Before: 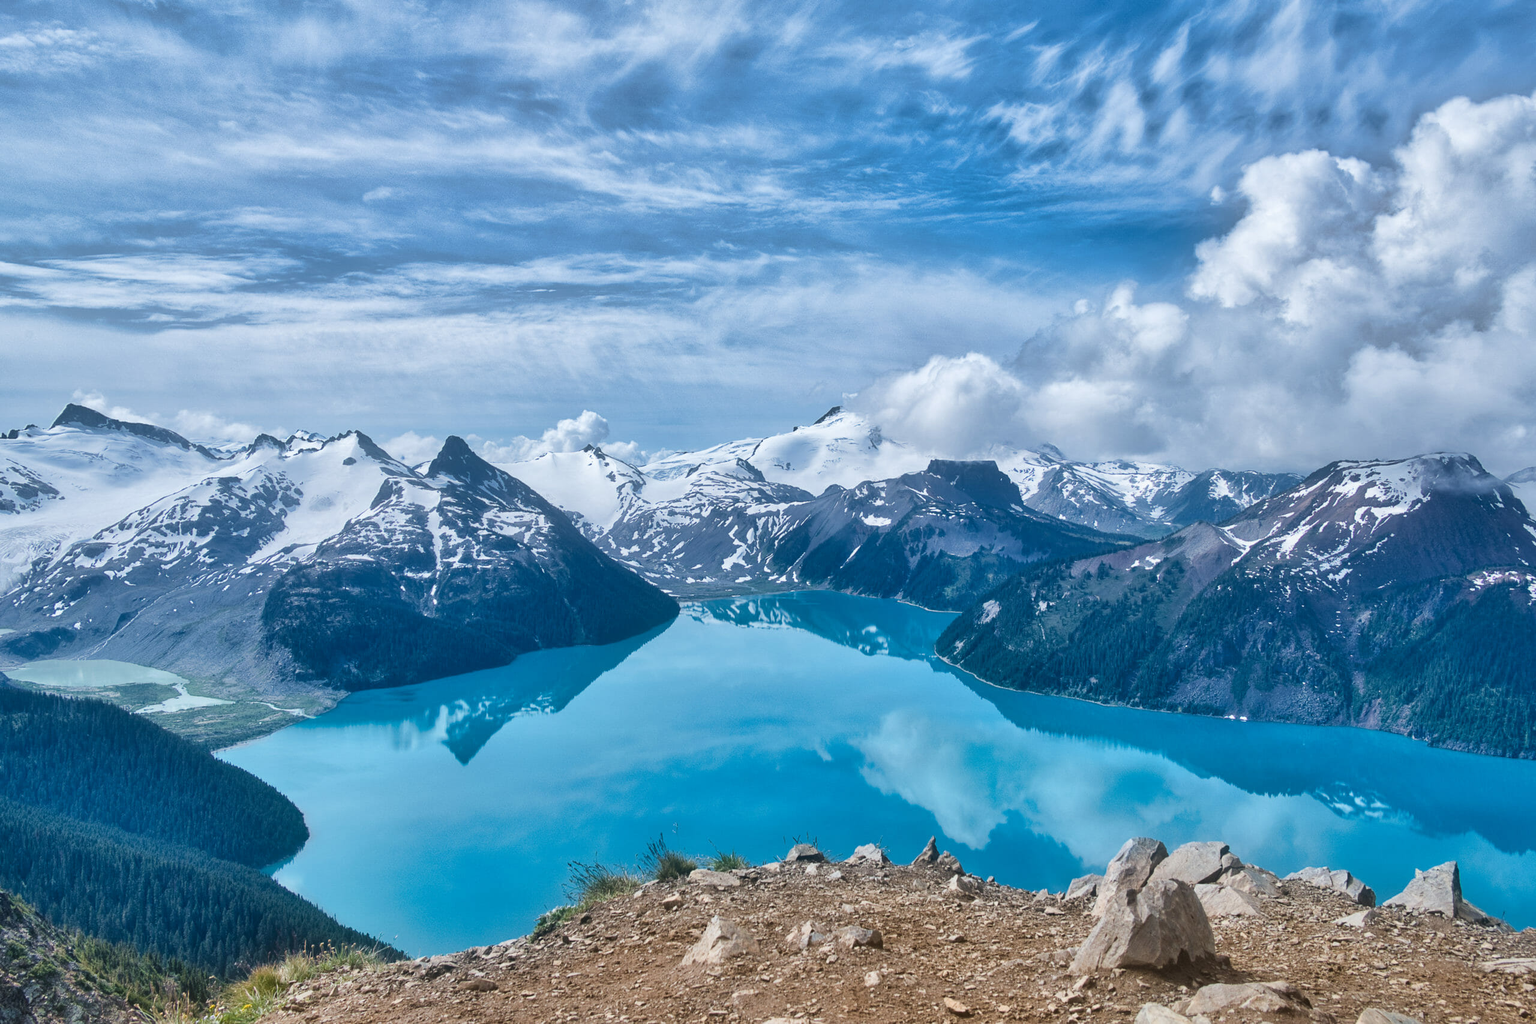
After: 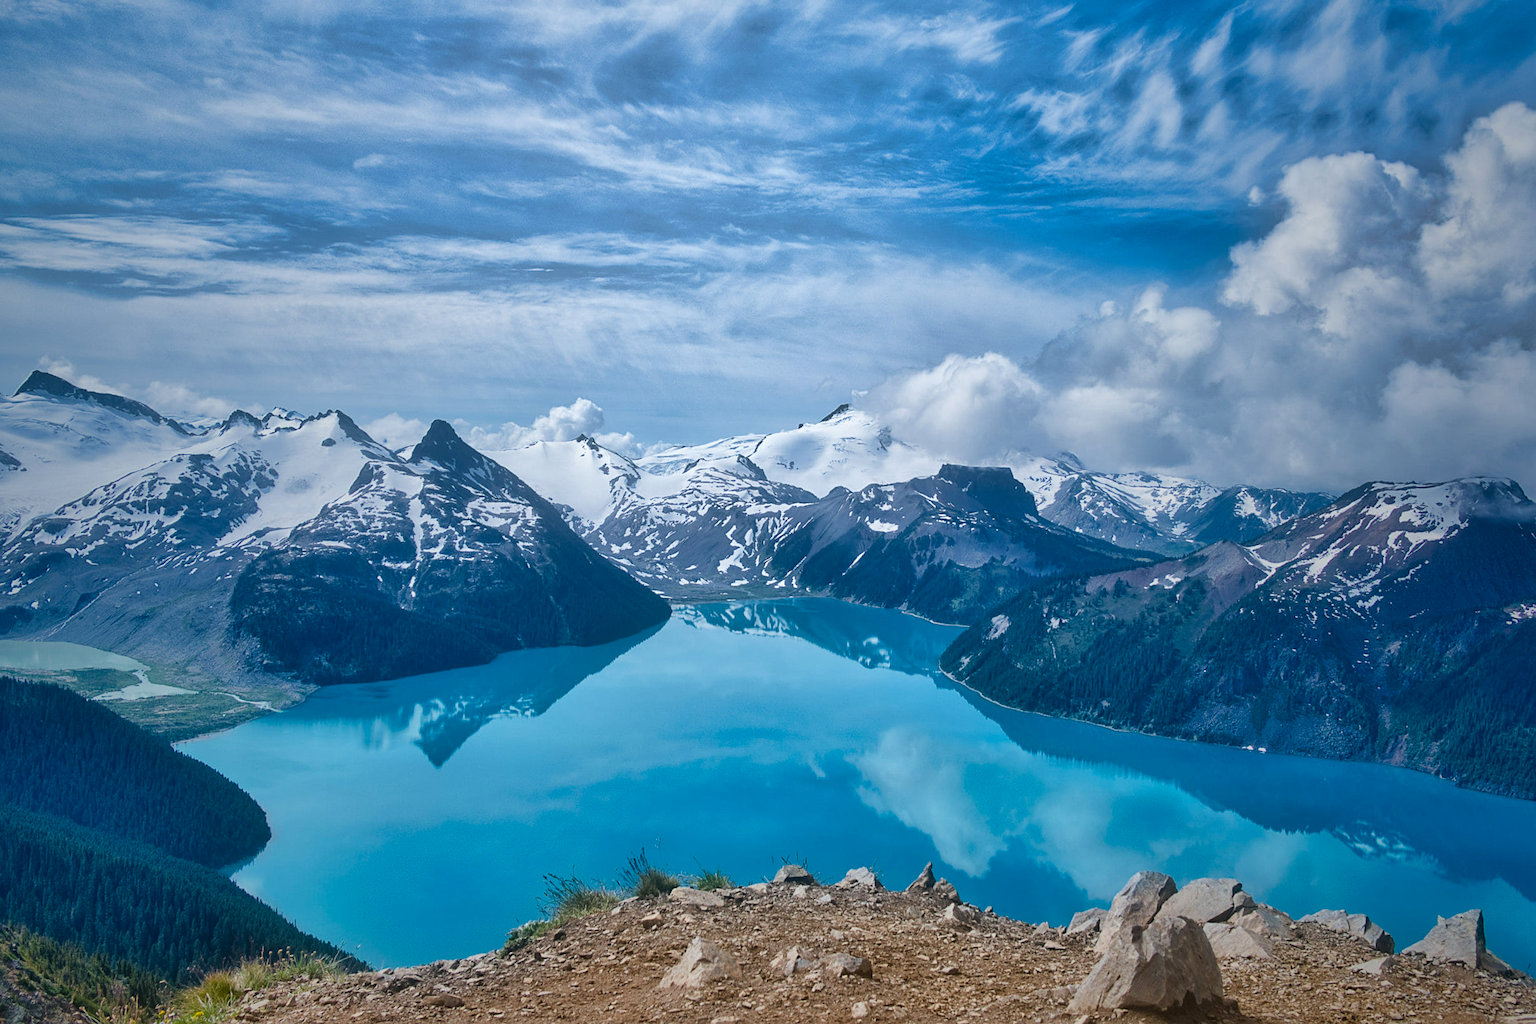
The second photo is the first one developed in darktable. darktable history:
vignetting: fall-off start 19.05%, fall-off radius 137.26%, saturation 0.371, center (-0.053, -0.354), width/height ratio 0.617, shape 0.581
crop and rotate: angle -2.18°
tone equalizer: on, module defaults
sharpen: amount 0.209
